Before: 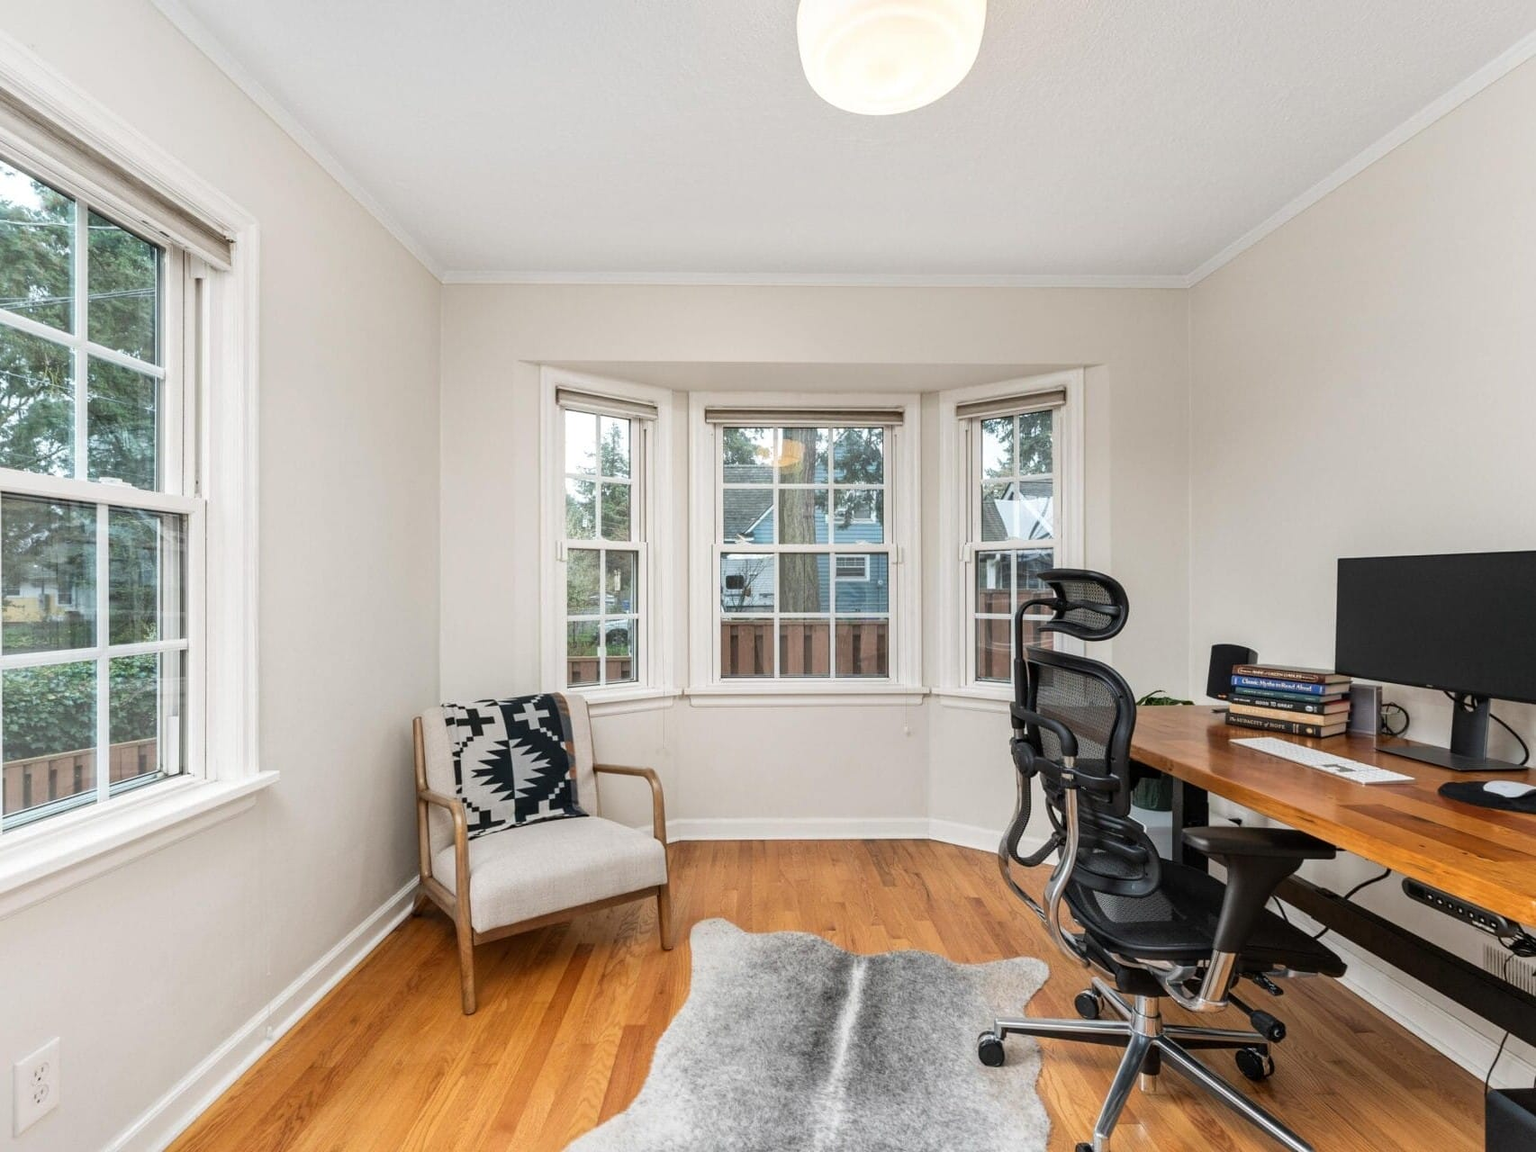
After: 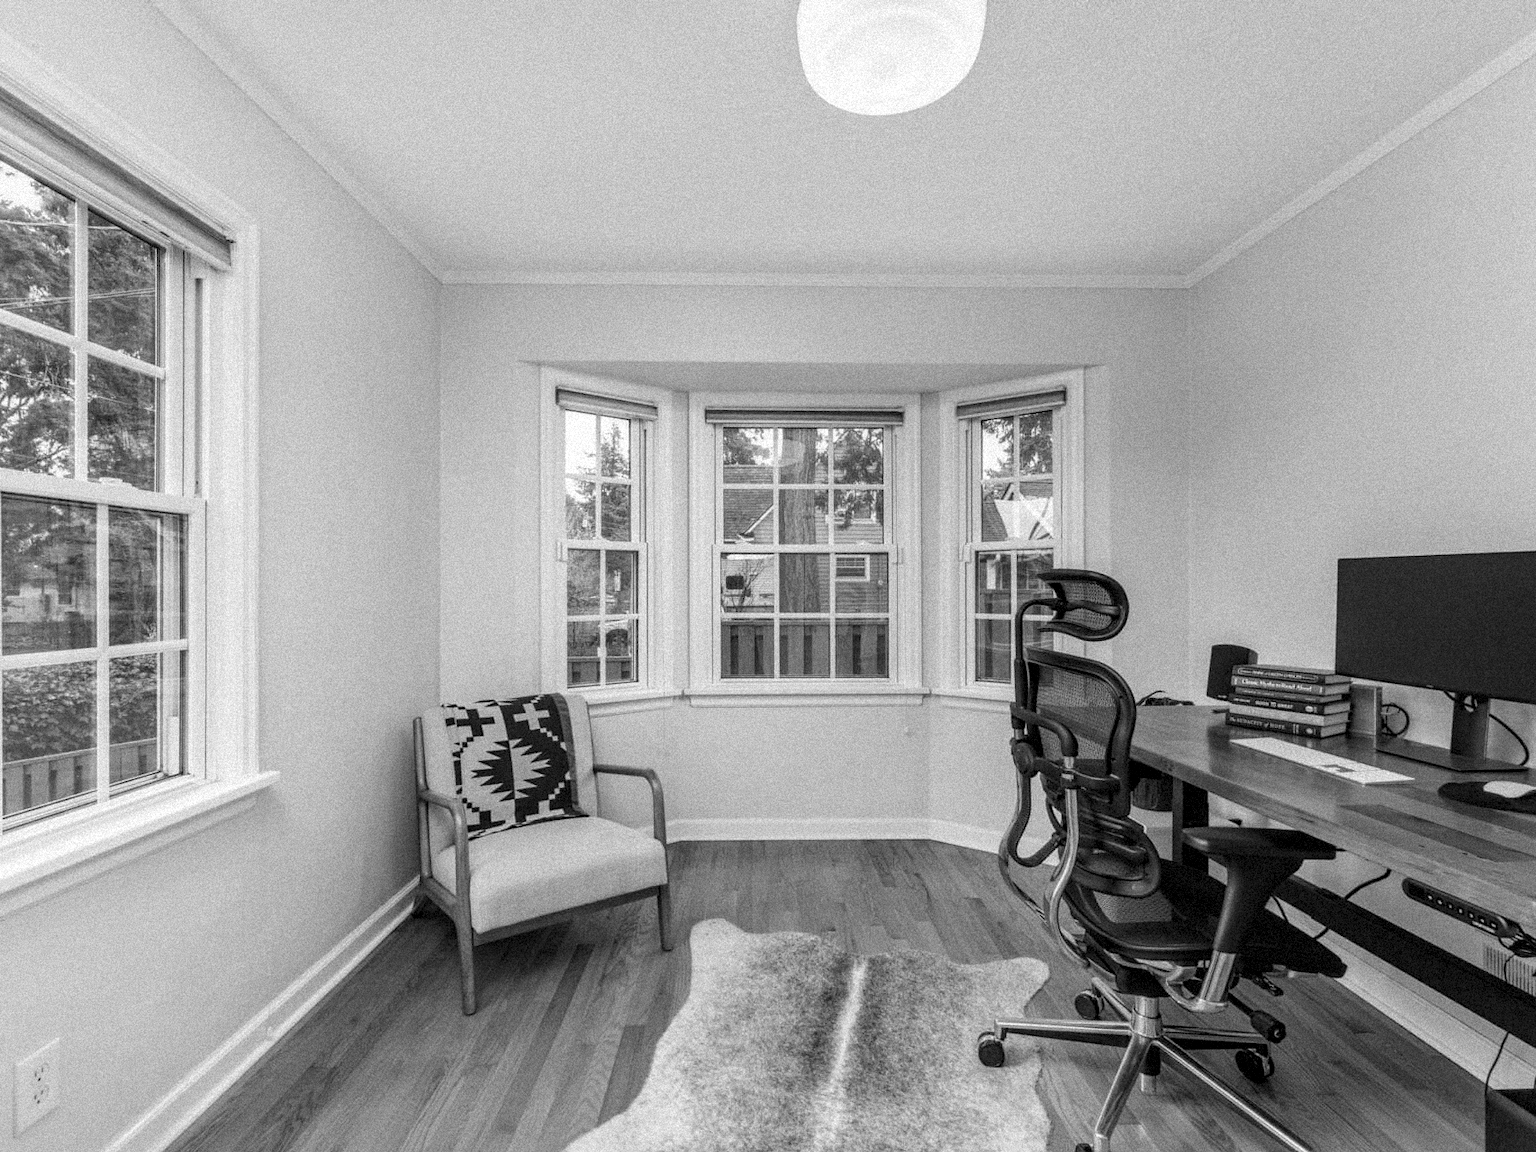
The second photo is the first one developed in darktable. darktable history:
grain: strength 35%, mid-tones bias 0%
color calibration: output gray [0.253, 0.26, 0.487, 0], gray › normalize channels true, illuminant same as pipeline (D50), adaptation XYZ, x 0.346, y 0.359, gamut compression 0
local contrast: on, module defaults
